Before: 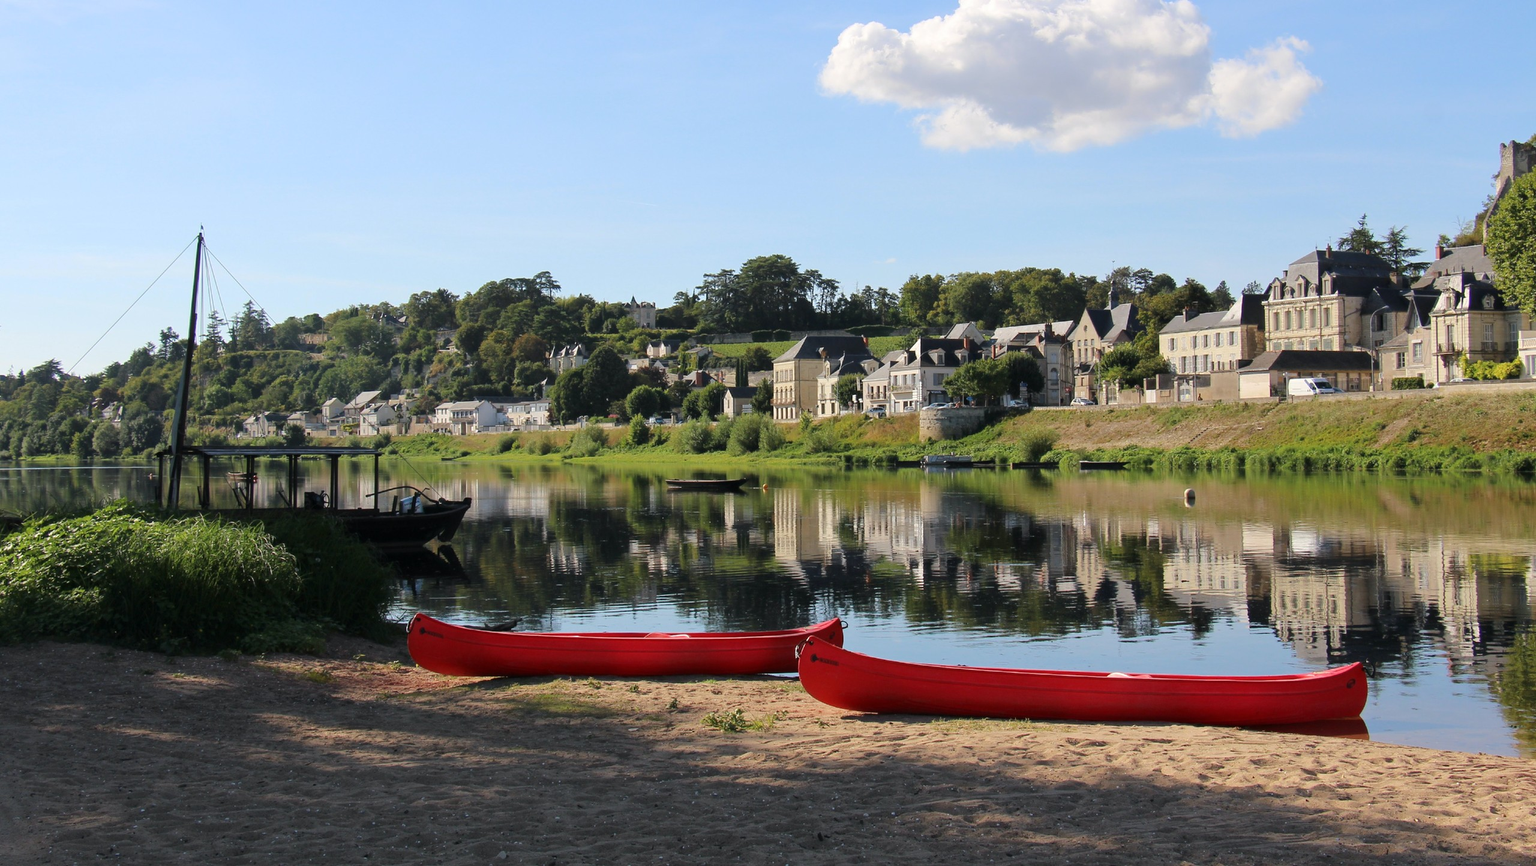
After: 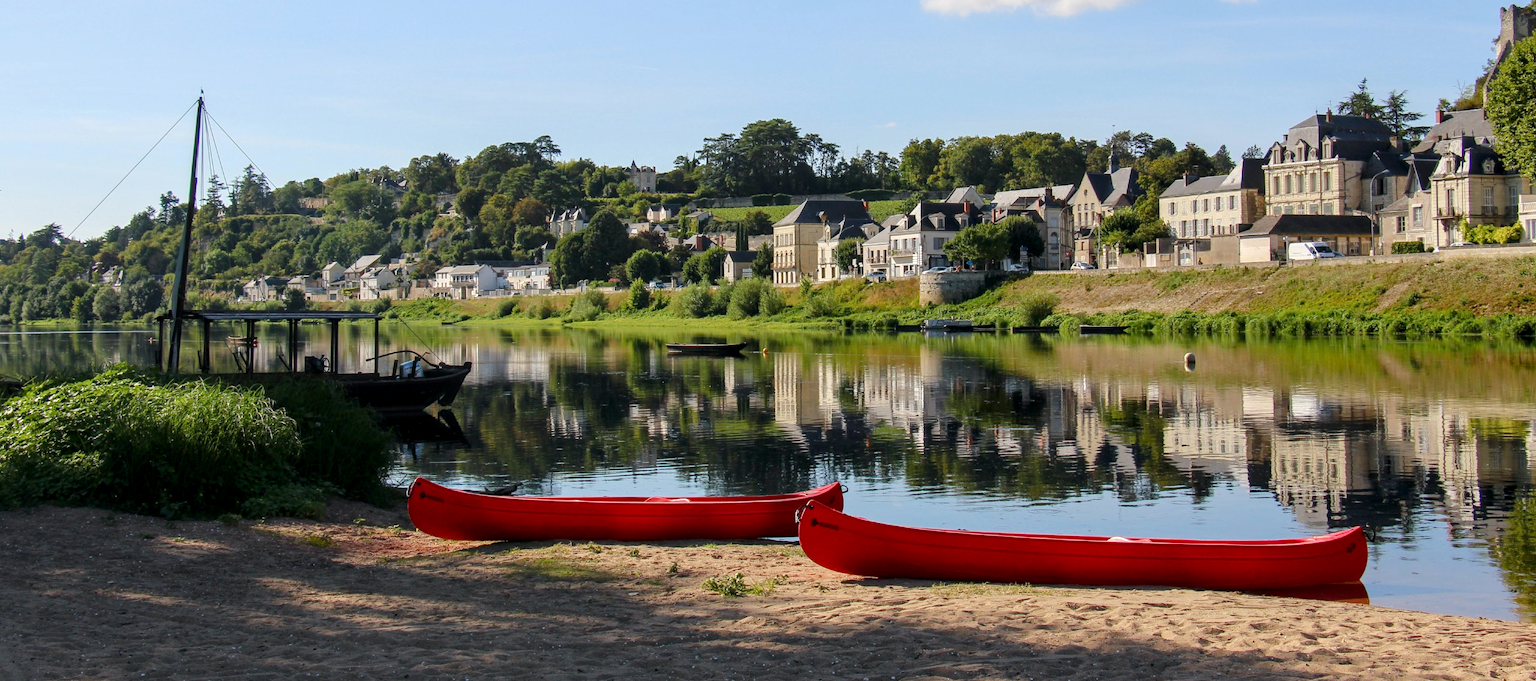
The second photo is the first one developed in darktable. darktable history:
color balance rgb: perceptual saturation grading › global saturation 20%, perceptual saturation grading › highlights -25%, perceptual saturation grading › shadows 25%
crop and rotate: top 15.774%, bottom 5.506%
local contrast: detail 130%
